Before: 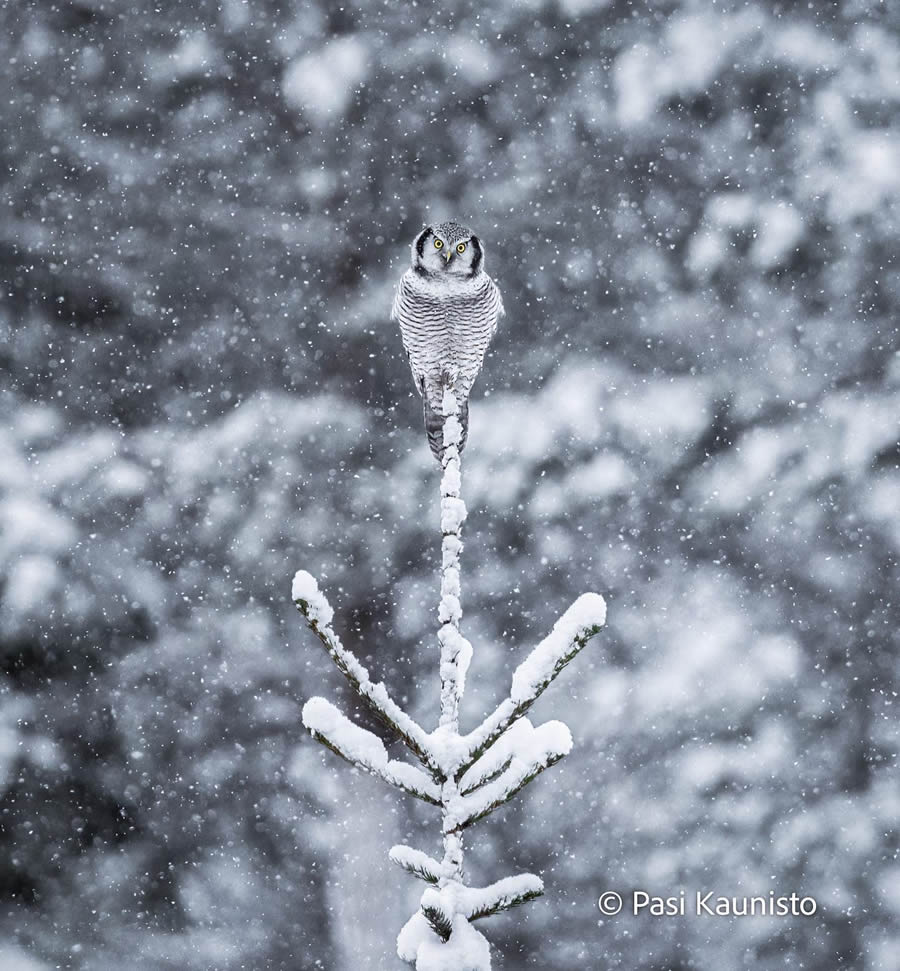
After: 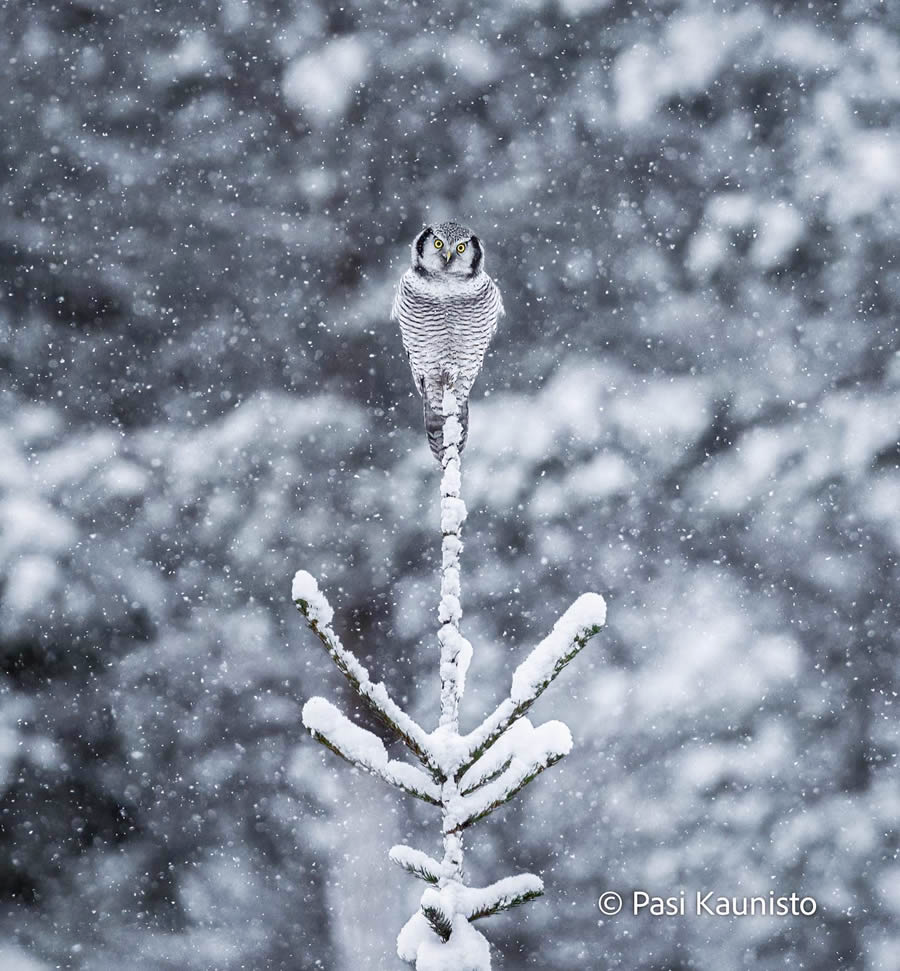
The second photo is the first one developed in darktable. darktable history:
color balance rgb: perceptual saturation grading › global saturation 20%, perceptual saturation grading › highlights -25%, perceptual saturation grading › shadows 25%
shadows and highlights: shadows -70, highlights 35, soften with gaussian
